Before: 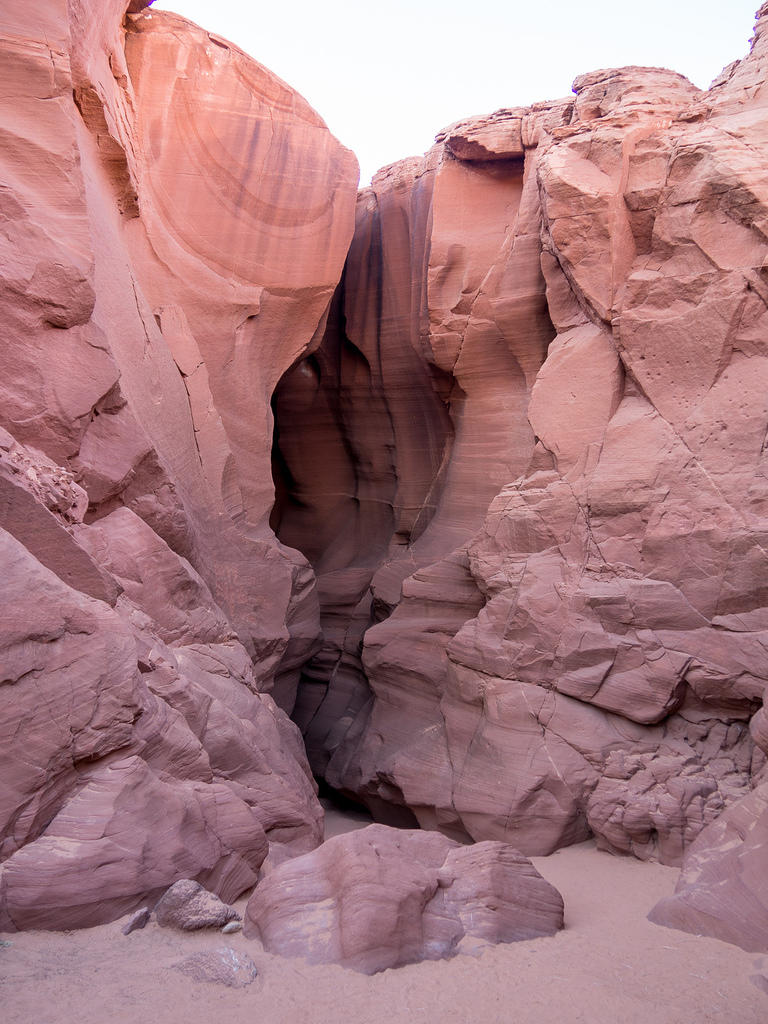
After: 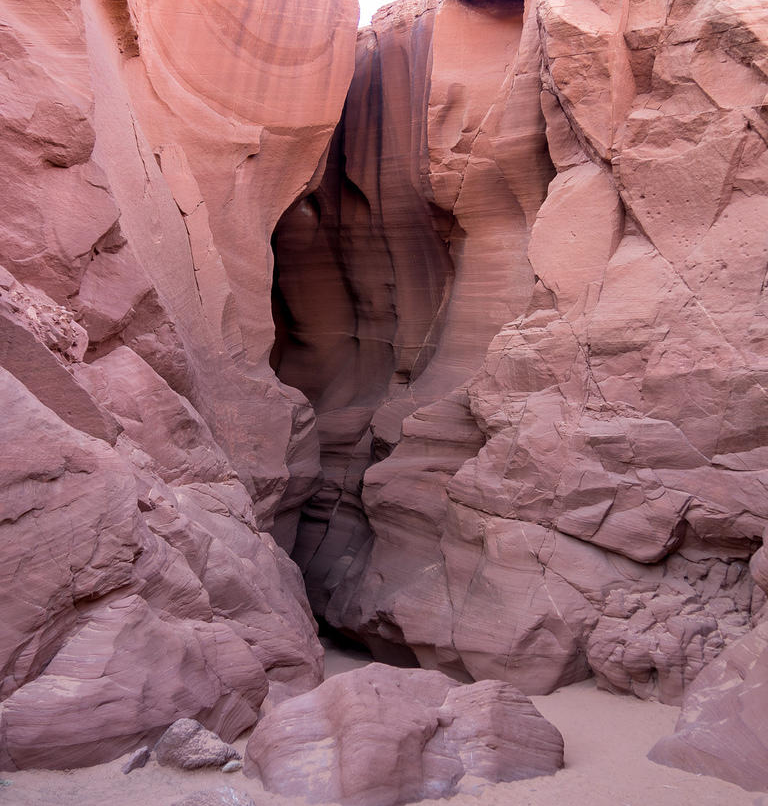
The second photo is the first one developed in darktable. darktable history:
crop and rotate: top 15.778%, bottom 5.442%
